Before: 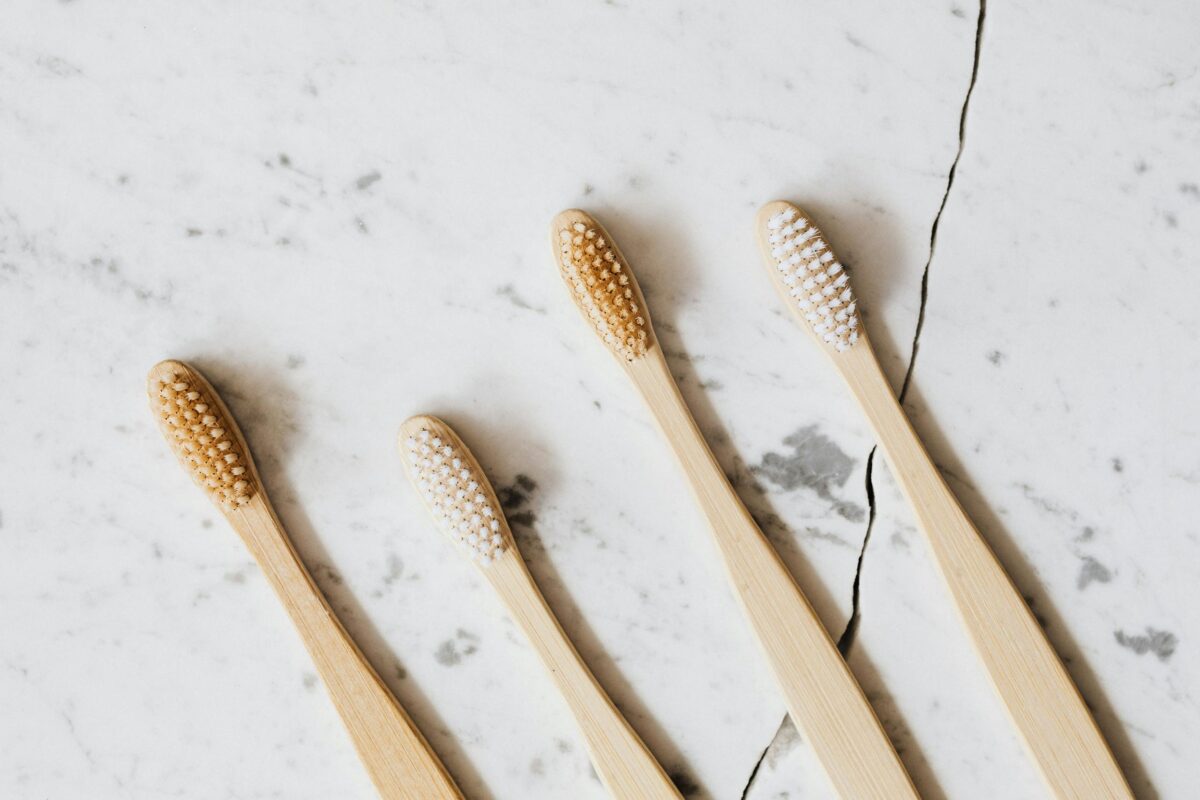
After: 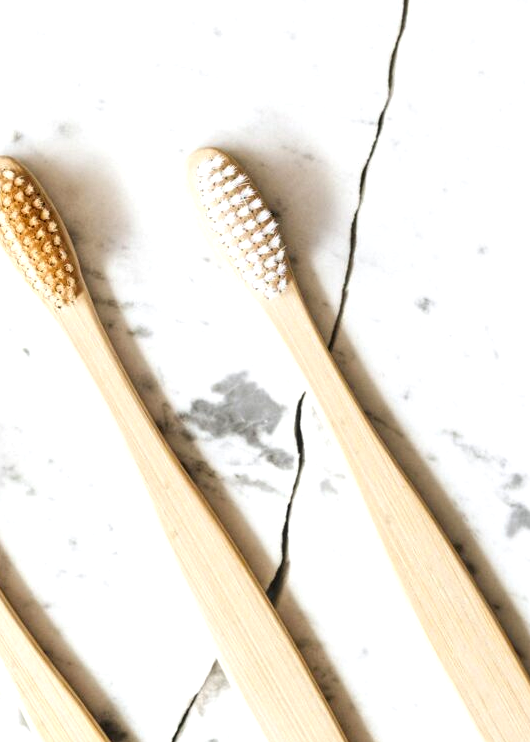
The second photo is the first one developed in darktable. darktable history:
local contrast: on, module defaults
crop: left 47.628%, top 6.643%, right 7.874%
exposure: exposure 0.574 EV, compensate highlight preservation false
